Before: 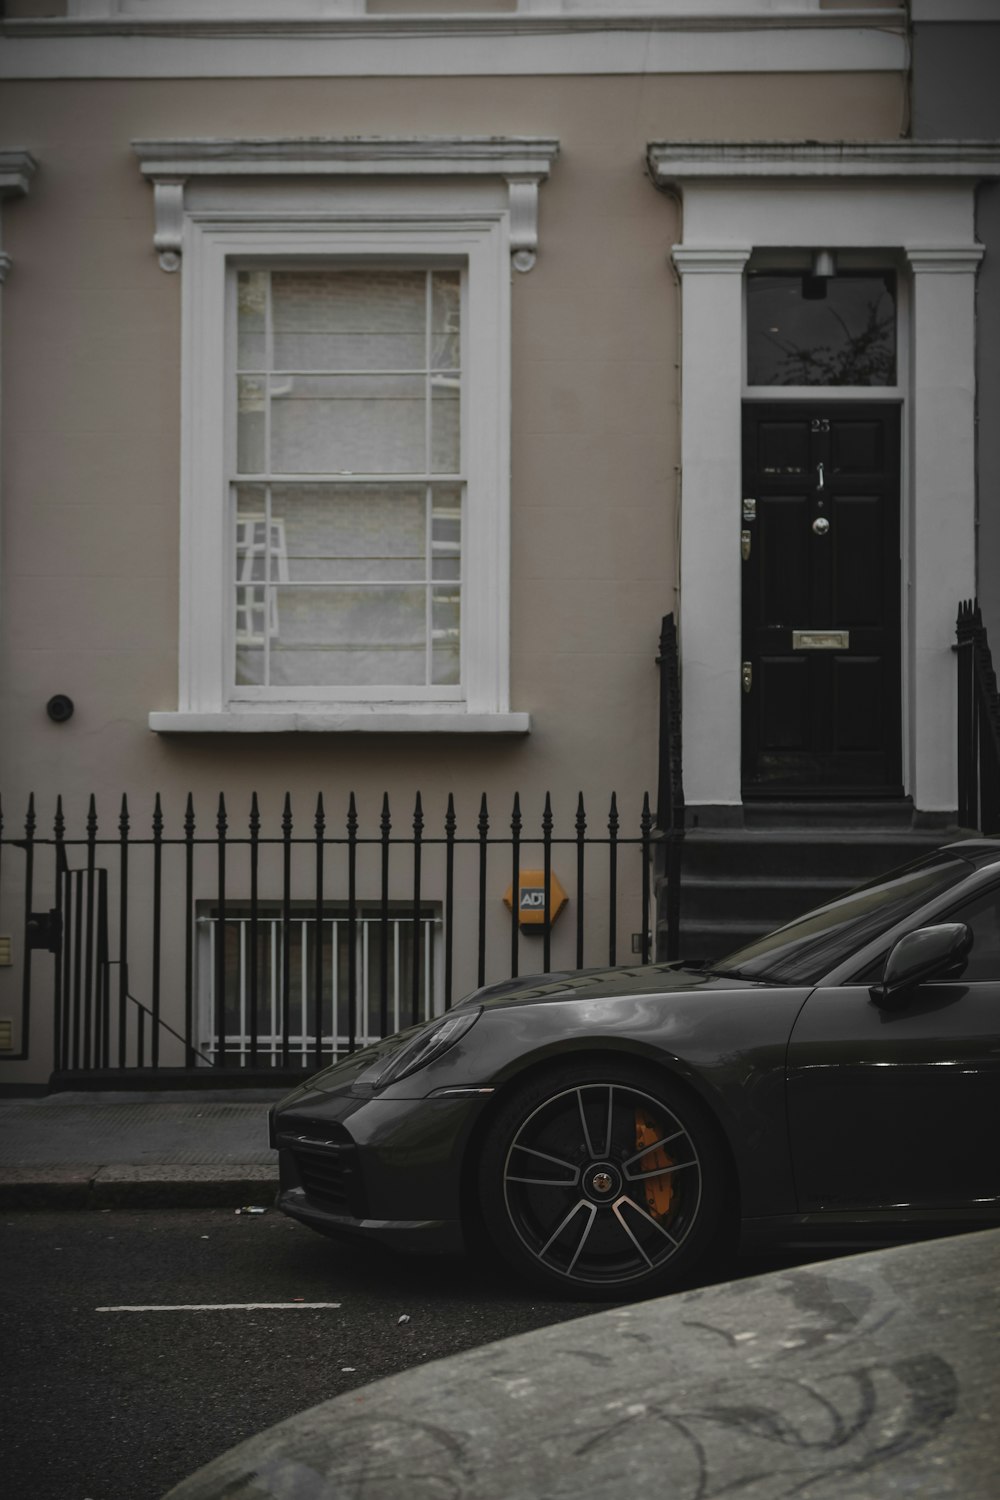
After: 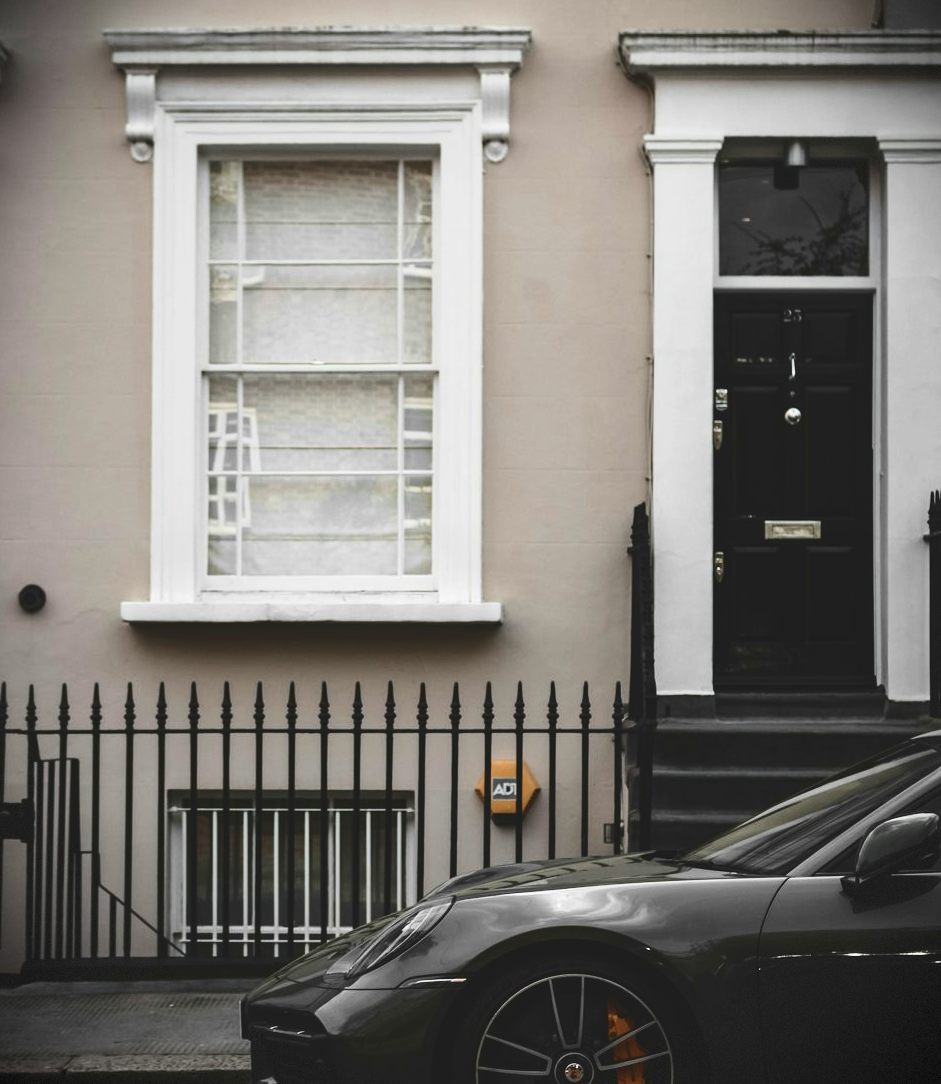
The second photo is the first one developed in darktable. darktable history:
vignetting: fall-off start 100.57%, fall-off radius 65.42%, brightness -0.889, automatic ratio true, dithering 8-bit output, unbound false
tone curve: curves: ch0 [(0, 0) (0.003, 0.103) (0.011, 0.103) (0.025, 0.105) (0.044, 0.108) (0.069, 0.108) (0.1, 0.111) (0.136, 0.121) (0.177, 0.145) (0.224, 0.174) (0.277, 0.223) (0.335, 0.289) (0.399, 0.374) (0.468, 0.47) (0.543, 0.579) (0.623, 0.687) (0.709, 0.787) (0.801, 0.879) (0.898, 0.942) (1, 1)], color space Lab, independent channels, preserve colors none
exposure: black level correction 0, exposure 1 EV, compensate highlight preservation false
crop: left 2.871%, top 7.376%, right 2.987%, bottom 20.325%
